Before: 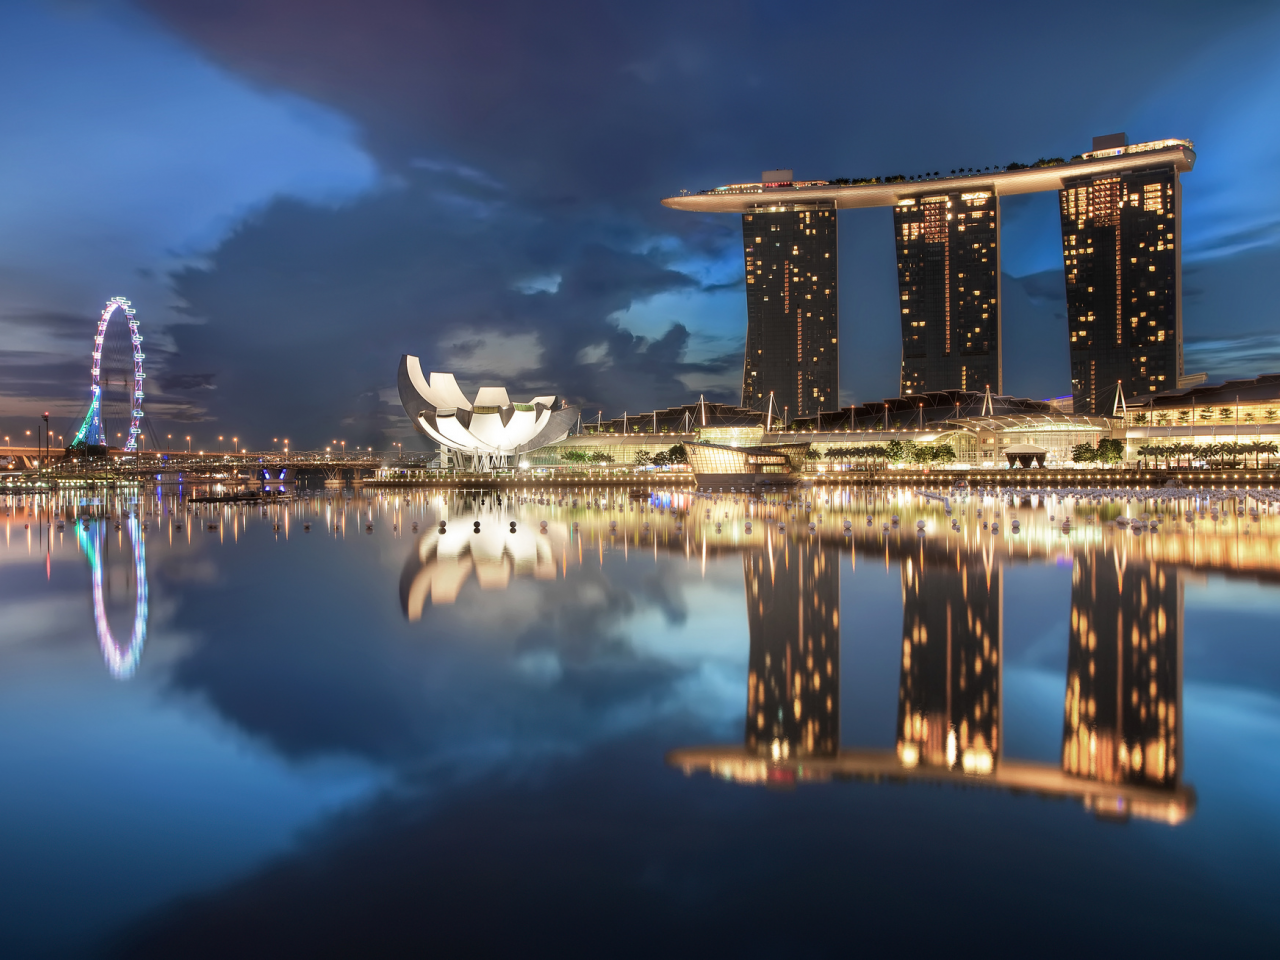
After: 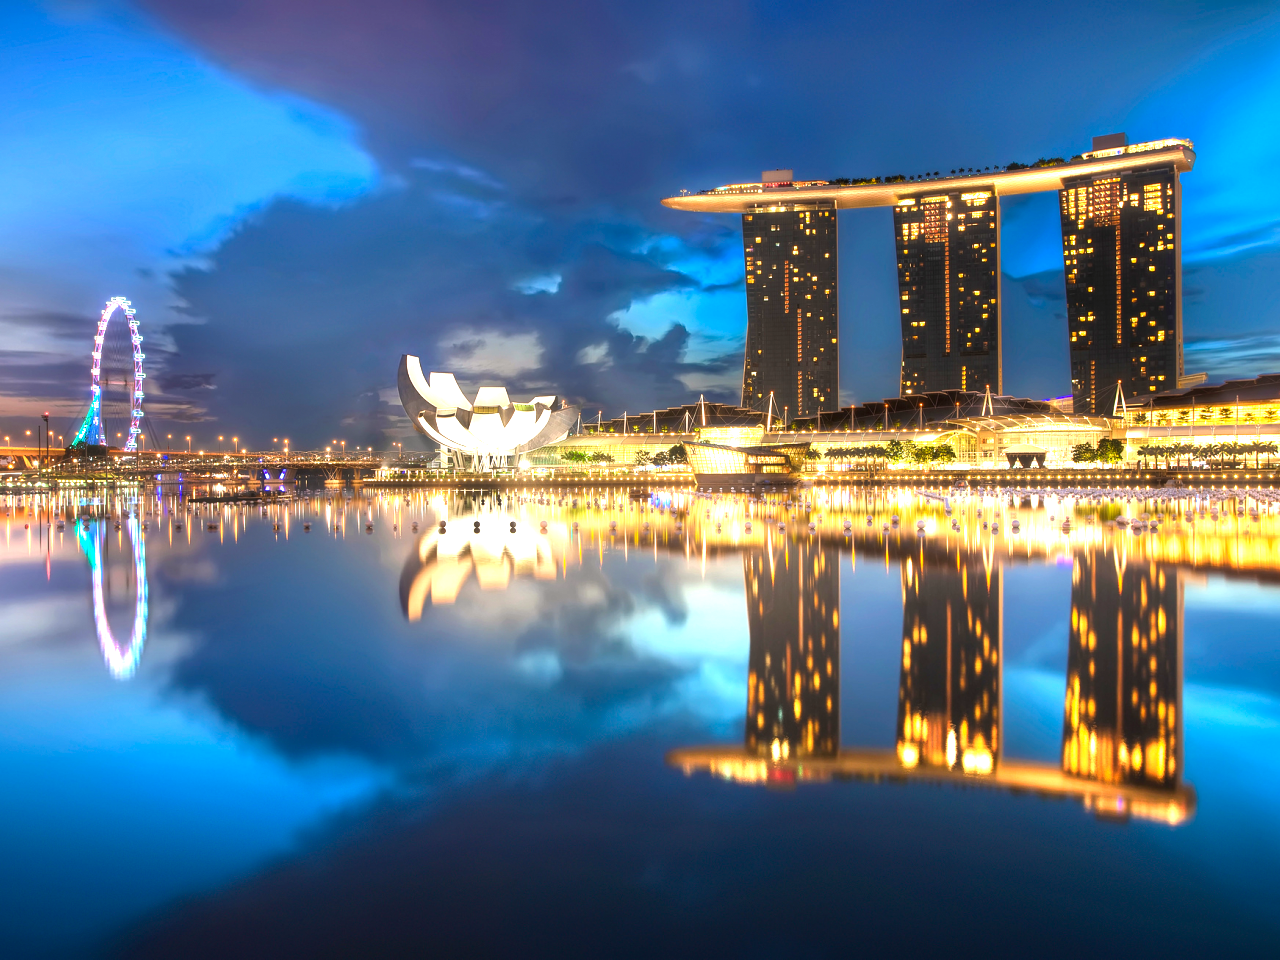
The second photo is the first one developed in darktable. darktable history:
exposure: black level correction 0, exposure 0.702 EV, compensate highlight preservation false
color balance rgb: highlights gain › chroma 1.031%, highlights gain › hue 60.22°, perceptual saturation grading › global saturation 1.841%, perceptual saturation grading › highlights -1.363%, perceptual saturation grading › mid-tones 3.722%, perceptual saturation grading › shadows 7.021%, perceptual brilliance grading › global brilliance 1.632%, perceptual brilliance grading › highlights 7.69%, perceptual brilliance grading › shadows -3.417%, global vibrance 50.456%
haze removal: strength -0.038, compatibility mode true, adaptive false
